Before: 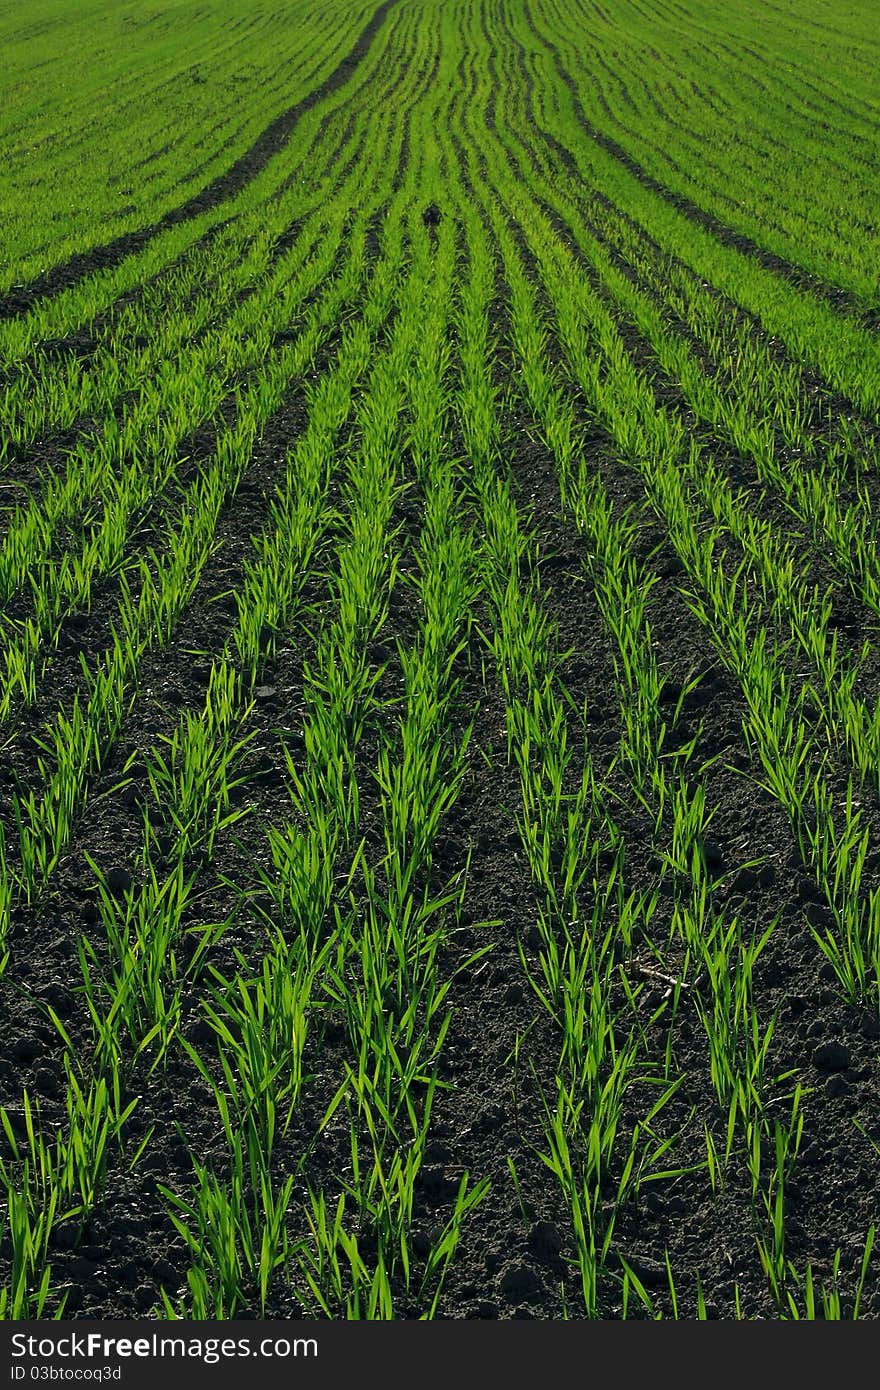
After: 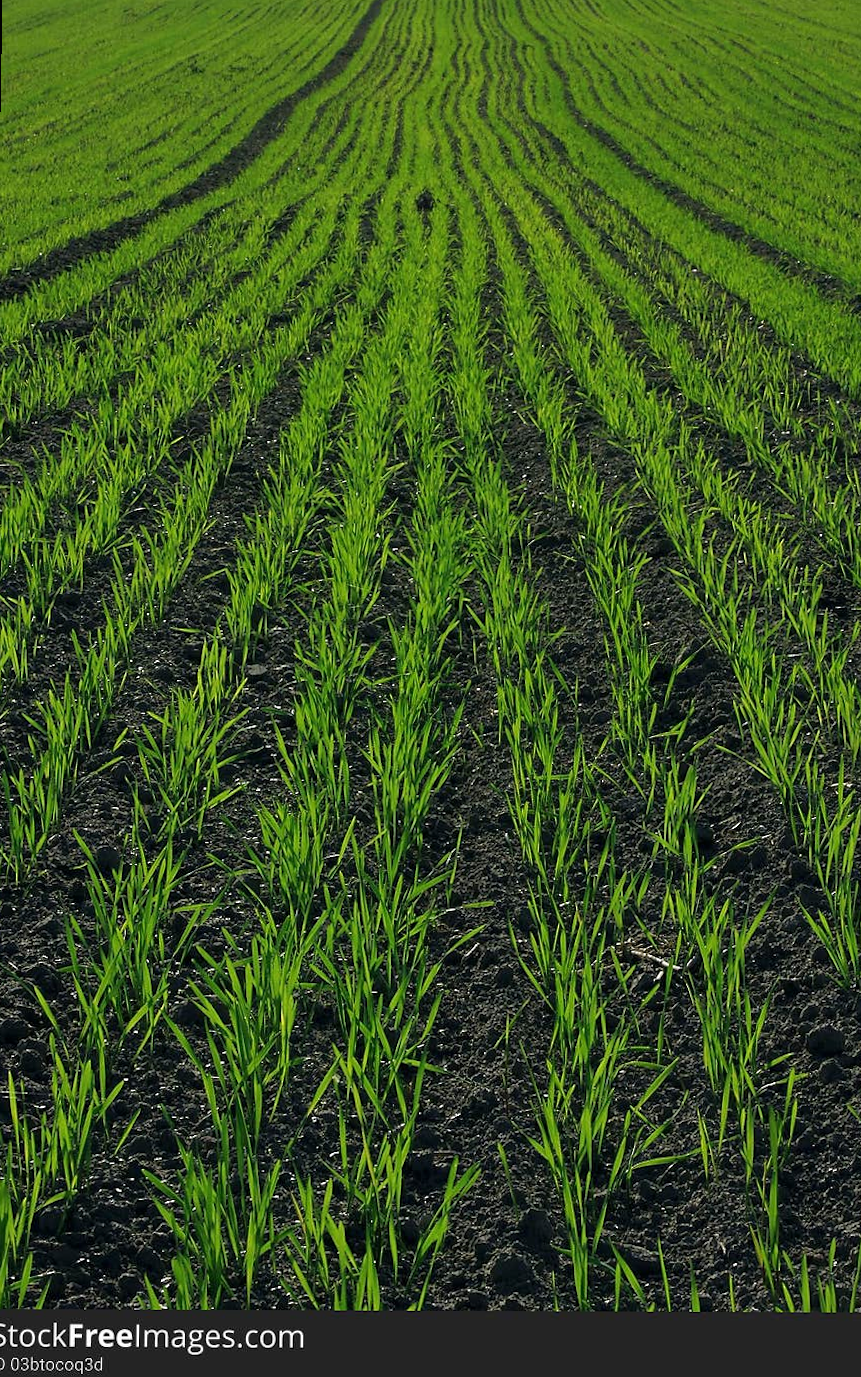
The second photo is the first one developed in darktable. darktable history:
sharpen: radius 2.883, amount 0.868, threshold 47.523
rotate and perspective: rotation 0.226°, lens shift (vertical) -0.042, crop left 0.023, crop right 0.982, crop top 0.006, crop bottom 0.994
